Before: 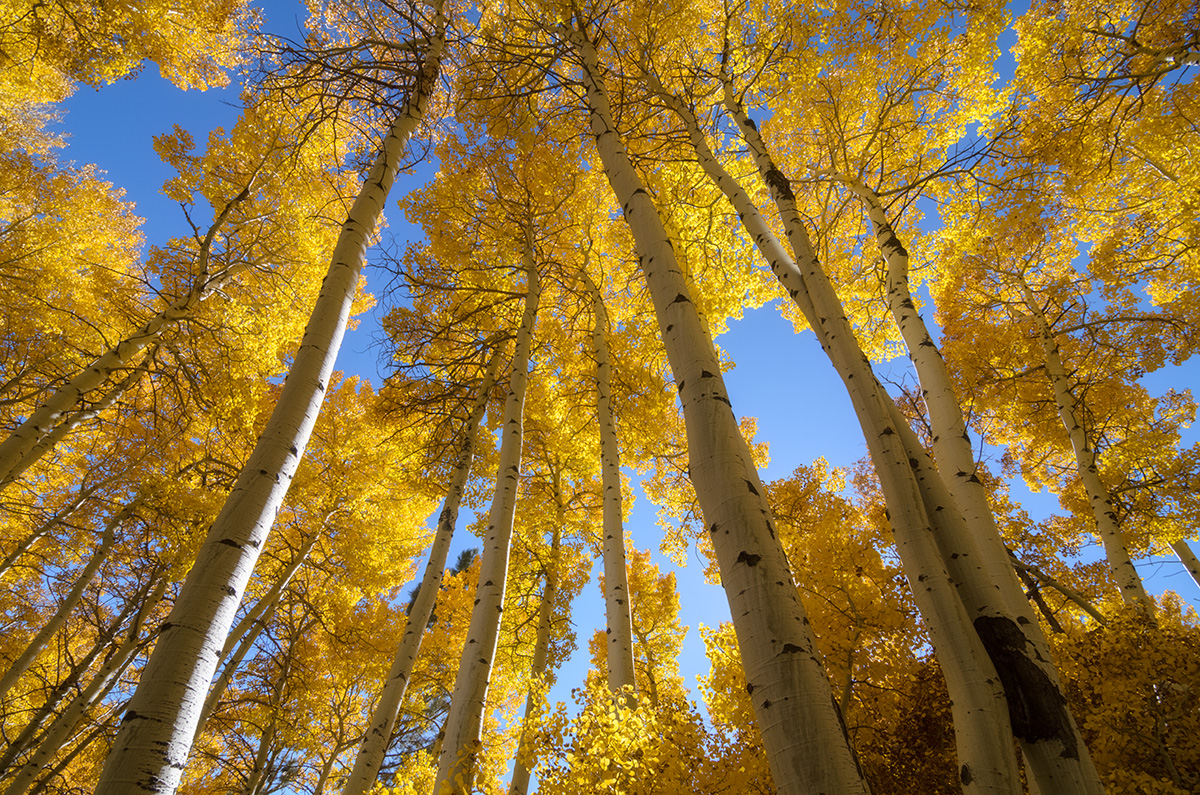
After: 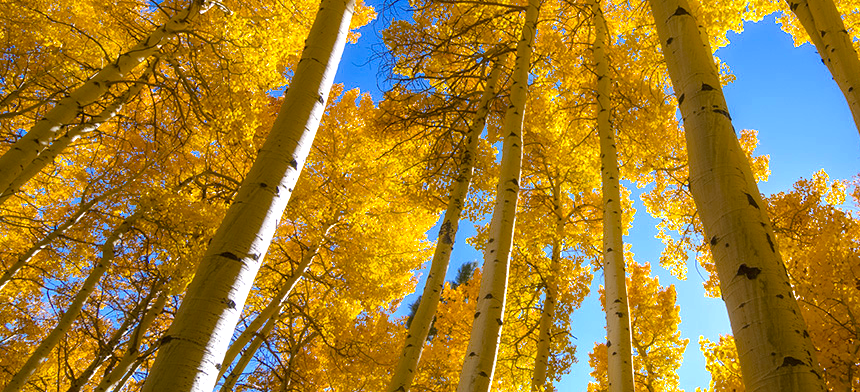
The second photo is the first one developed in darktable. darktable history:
exposure: exposure 0.61 EV, compensate exposure bias true, compensate highlight preservation false
color balance rgb: shadows lift › chroma 2.043%, shadows lift › hue 248.55°, perceptual saturation grading › global saturation 25.845%, global vibrance -1.237%, saturation formula JzAzBz (2021)
crop: top 36.14%, right 28.197%, bottom 14.486%
